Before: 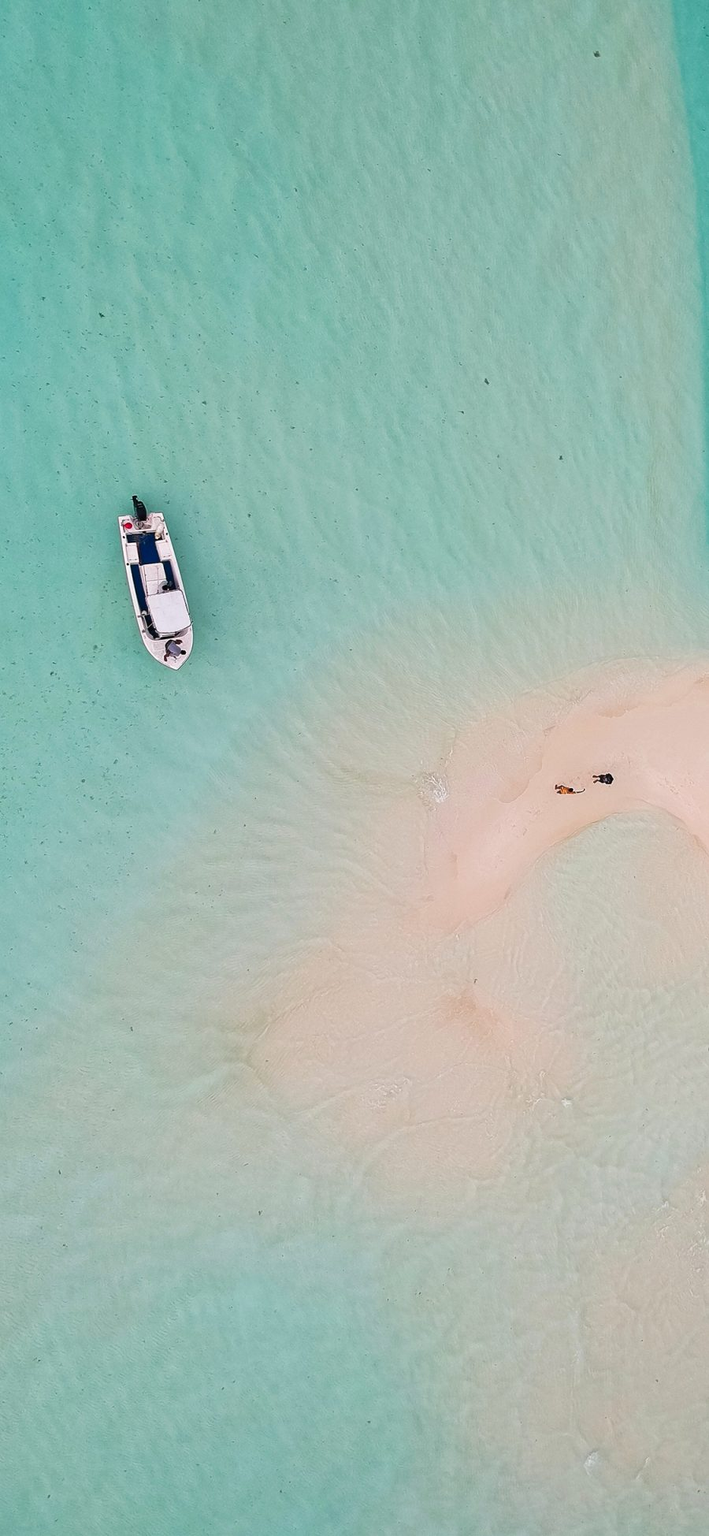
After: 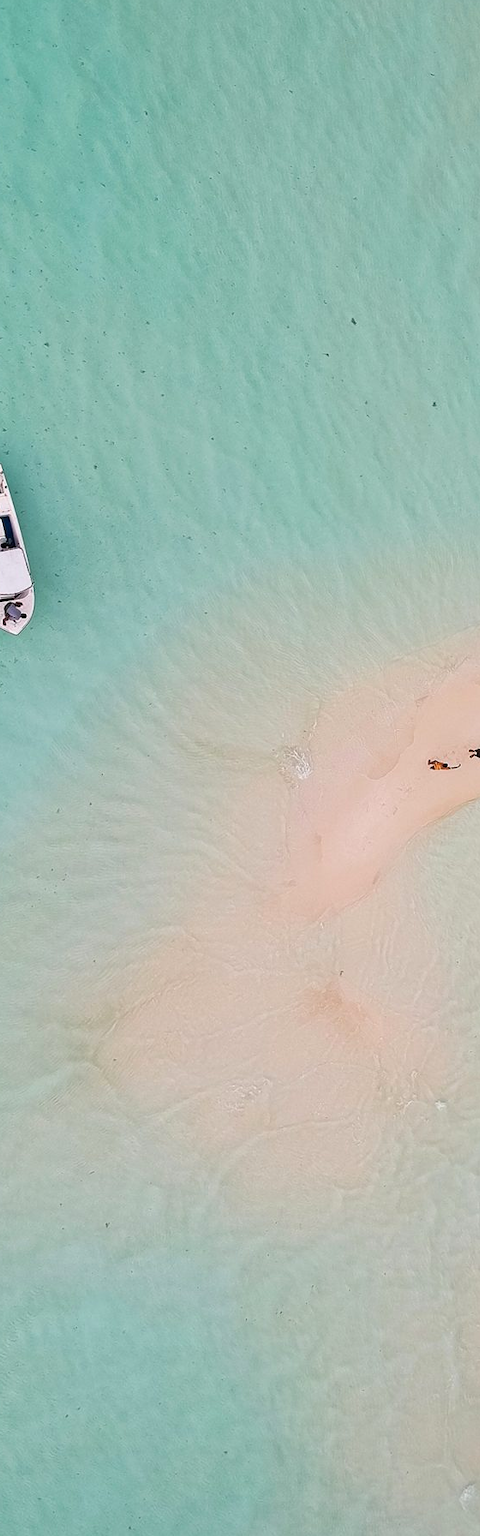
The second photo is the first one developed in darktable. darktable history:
crop and rotate: left 22.861%, top 5.627%, right 14.699%, bottom 2.366%
color zones: curves: ch1 [(0, 0.523) (0.143, 0.545) (0.286, 0.52) (0.429, 0.506) (0.571, 0.503) (0.714, 0.503) (0.857, 0.508) (1, 0.523)]
